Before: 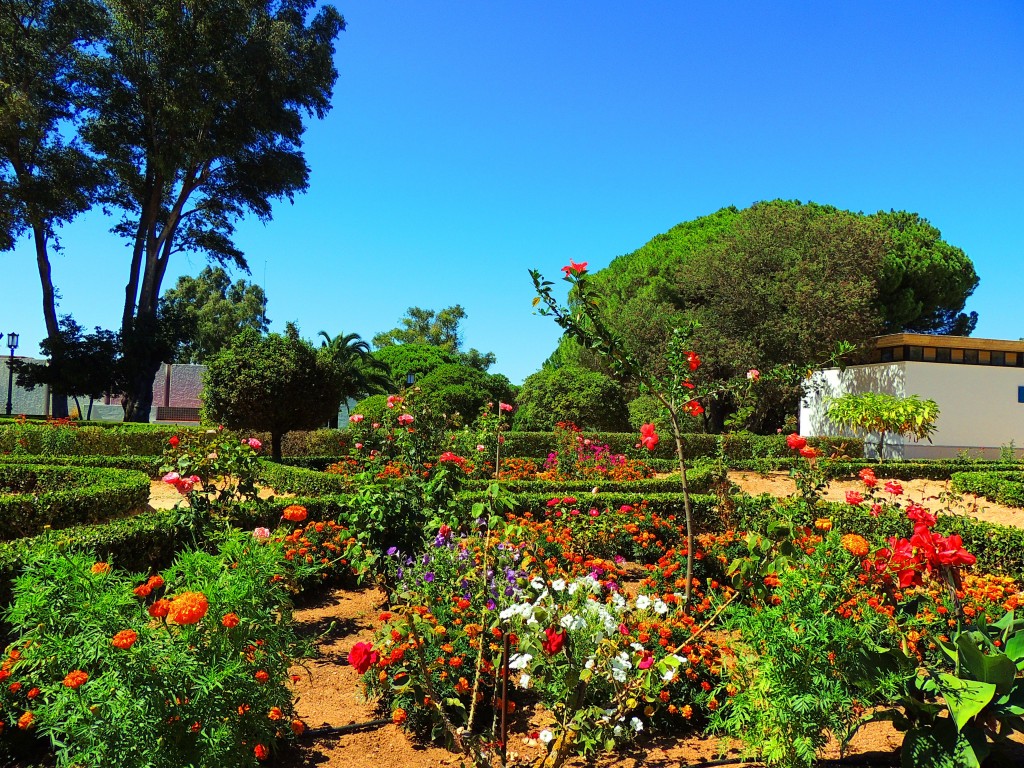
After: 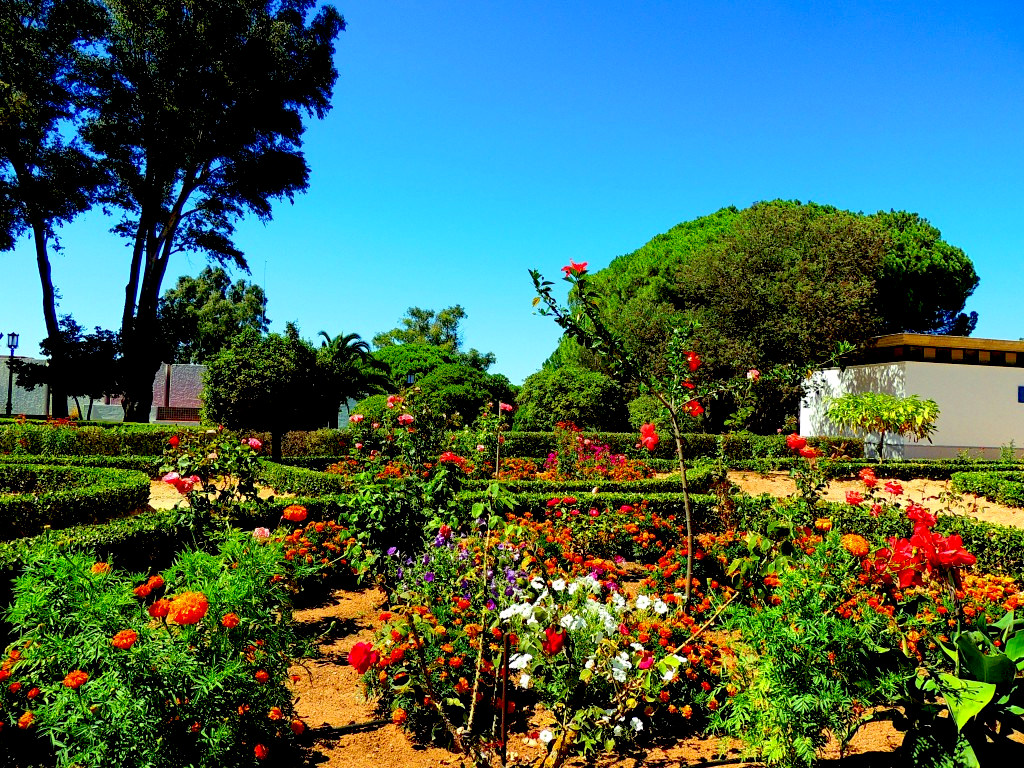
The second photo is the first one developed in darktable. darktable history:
exposure: black level correction 0.027, exposure 0.184 EV, compensate highlight preservation false
